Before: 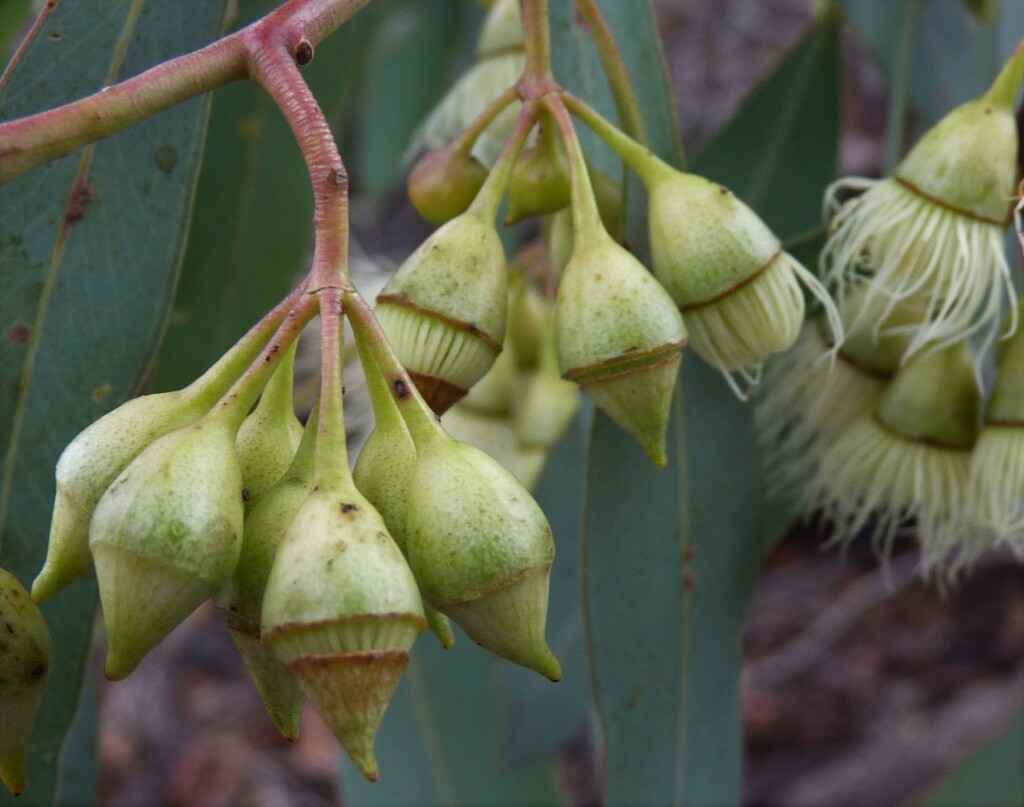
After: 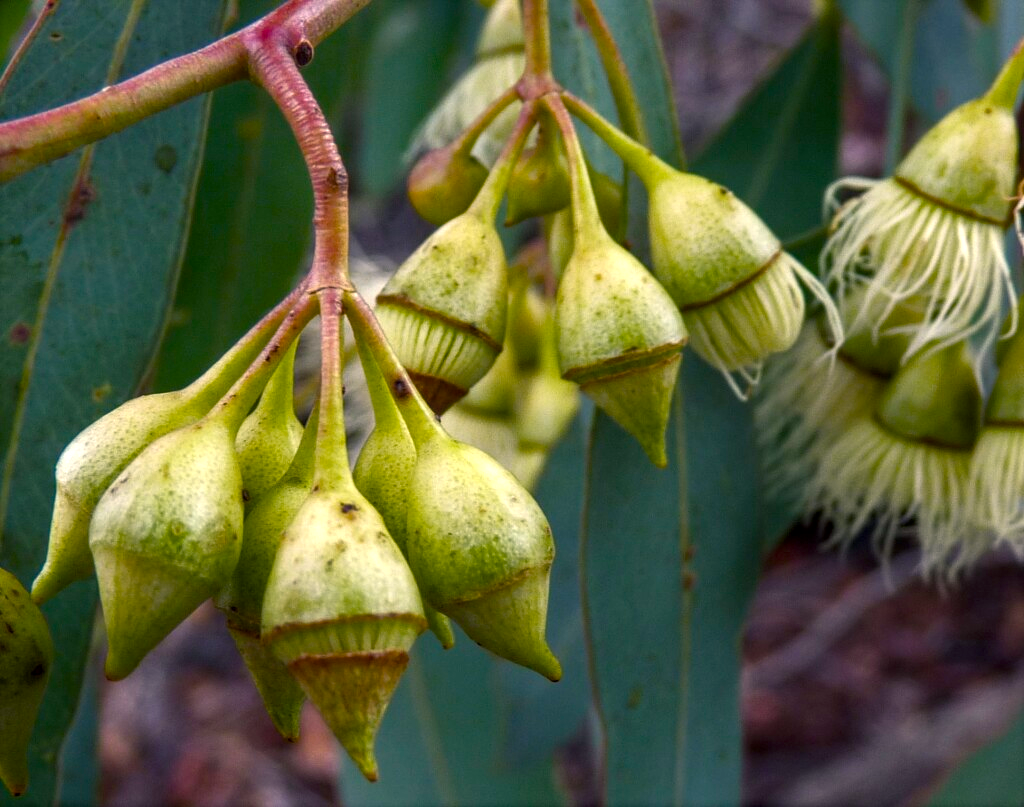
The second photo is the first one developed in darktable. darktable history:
local contrast: on, module defaults
color balance rgb: shadows lift › chroma 2.052%, shadows lift › hue 248.43°, highlights gain › chroma 3.07%, highlights gain › hue 60.17°, linear chroma grading › global chroma 3.321%, perceptual saturation grading › global saturation 20%, perceptual saturation grading › highlights -14.325%, perceptual saturation grading › shadows 49.226%, perceptual brilliance grading › highlights 15.953%, perceptual brilliance grading › shadows -14.501%, global vibrance 20%
